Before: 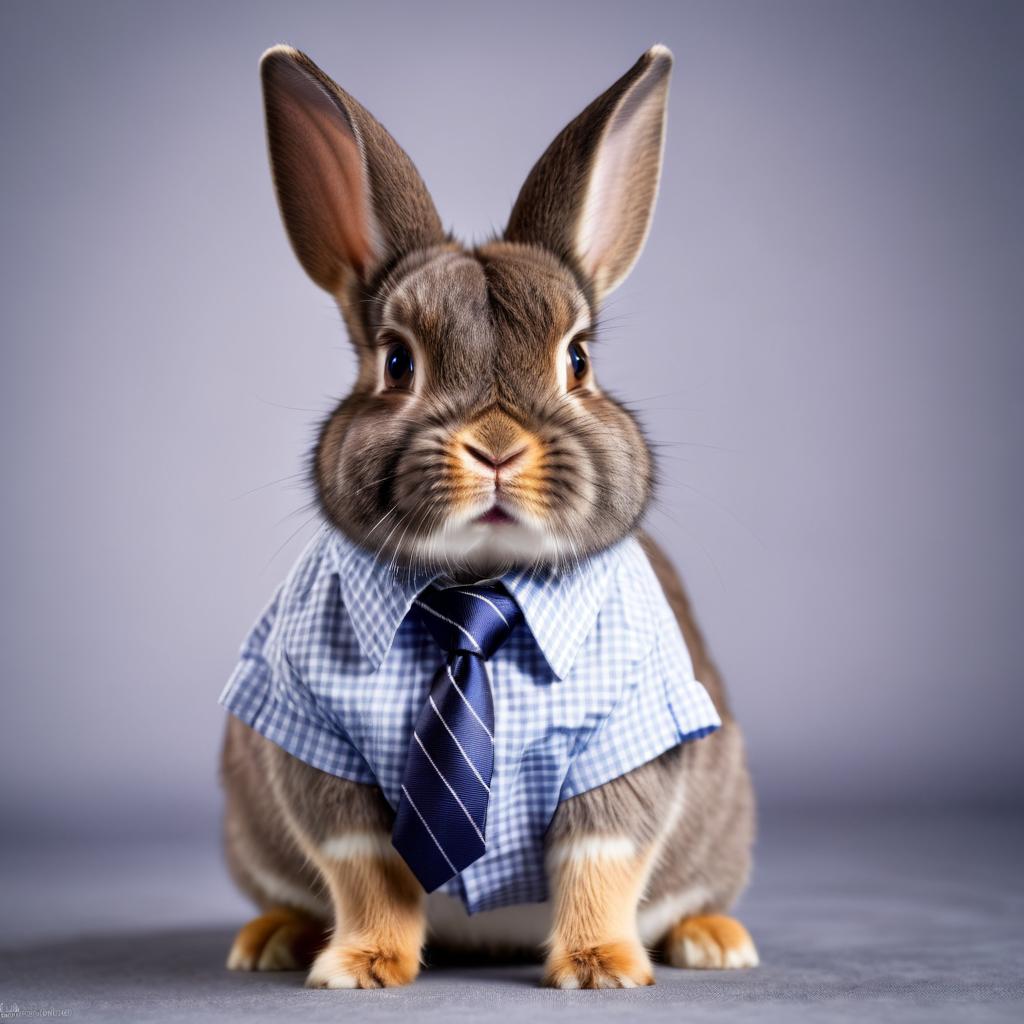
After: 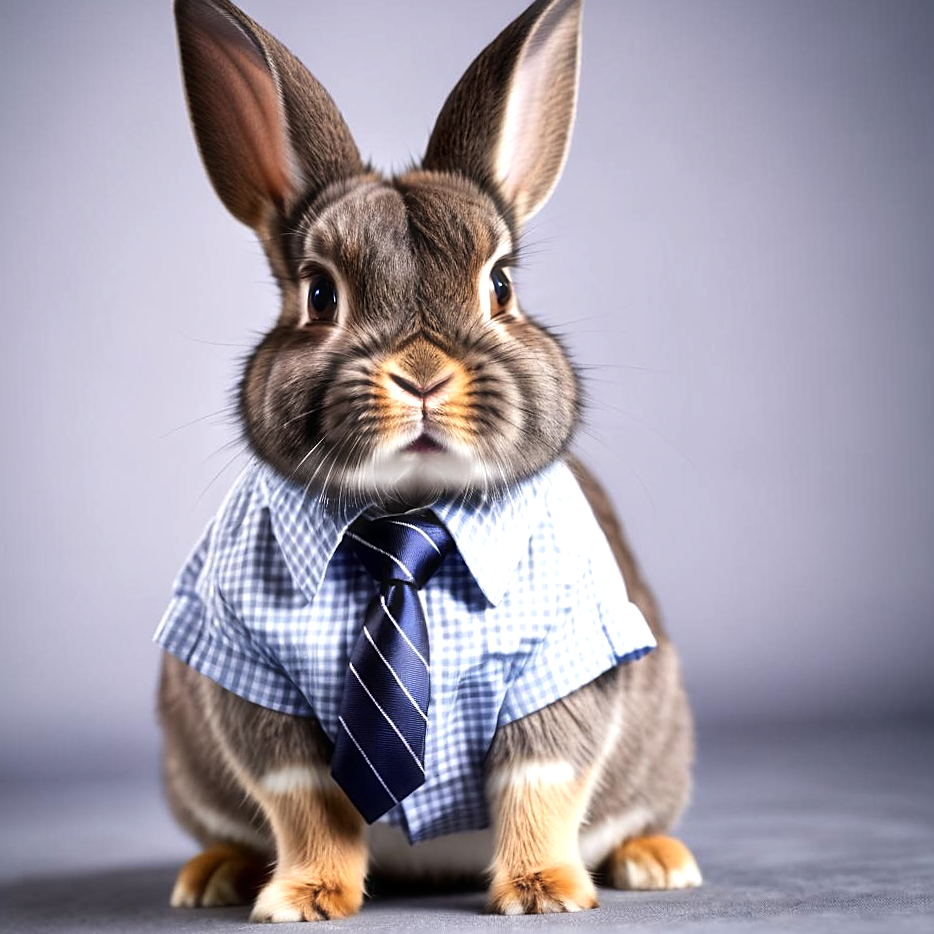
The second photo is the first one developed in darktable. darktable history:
crop and rotate: angle 1.96°, left 5.673%, top 5.673%
tone equalizer: -8 EV -0.417 EV, -7 EV -0.389 EV, -6 EV -0.333 EV, -5 EV -0.222 EV, -3 EV 0.222 EV, -2 EV 0.333 EV, -1 EV 0.389 EV, +0 EV 0.417 EV, edges refinement/feathering 500, mask exposure compensation -1.57 EV, preserve details no
sharpen: on, module defaults
local contrast: mode bilateral grid, contrast 10, coarseness 25, detail 115%, midtone range 0.2
haze removal: strength -0.1, adaptive false
